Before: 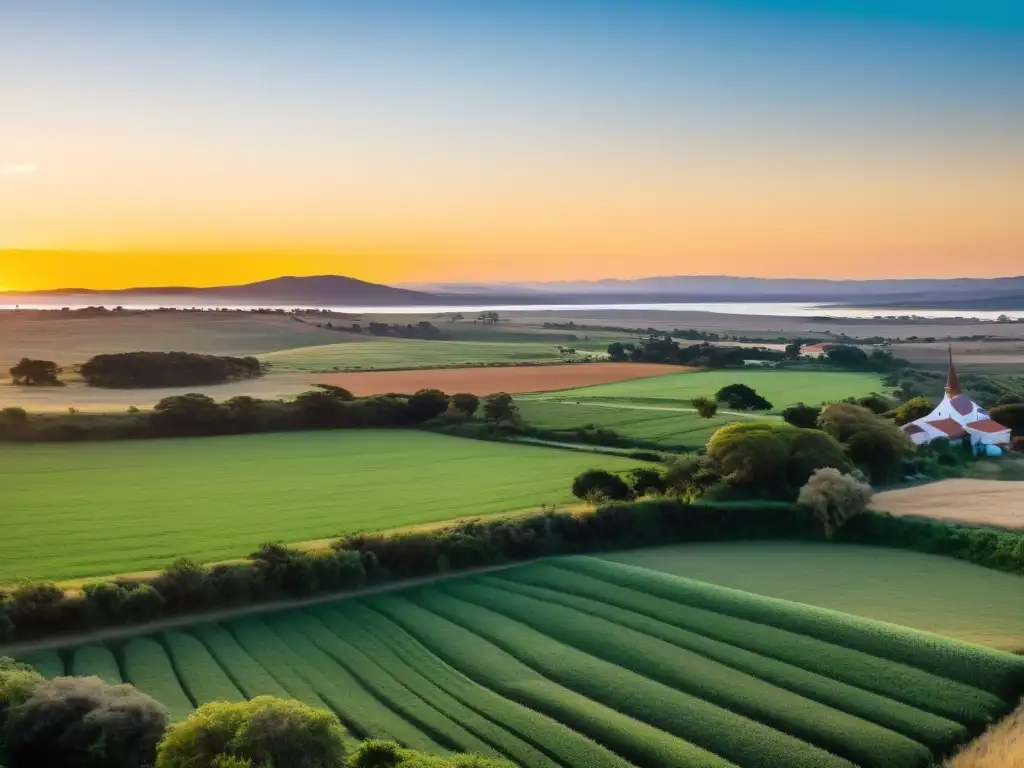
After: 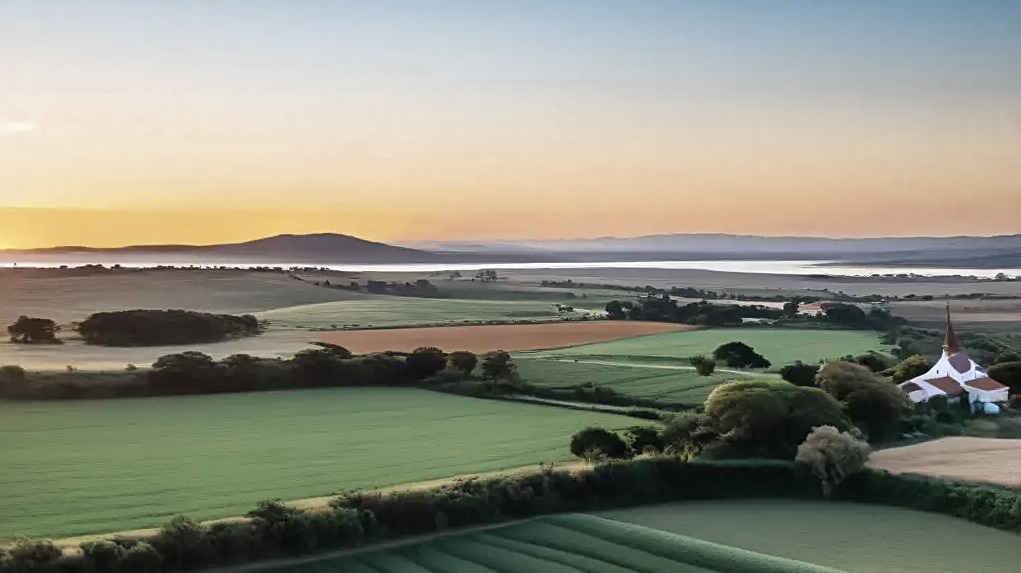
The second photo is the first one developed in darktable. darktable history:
color zones: curves: ch0 [(0, 0.5) (0.125, 0.4) (0.25, 0.5) (0.375, 0.4) (0.5, 0.4) (0.625, 0.6) (0.75, 0.6) (0.875, 0.5)]; ch1 [(0, 0.35) (0.125, 0.45) (0.25, 0.35) (0.375, 0.35) (0.5, 0.35) (0.625, 0.35) (0.75, 0.45) (0.875, 0.35)]; ch2 [(0, 0.6) (0.125, 0.5) (0.25, 0.5) (0.375, 0.6) (0.5, 0.6) (0.625, 0.5) (0.75, 0.5) (0.875, 0.5)]
sharpen: on, module defaults
contrast brightness saturation: contrast 0.097, saturation -0.281
crop: left 0.285%, top 5.541%, bottom 19.741%
